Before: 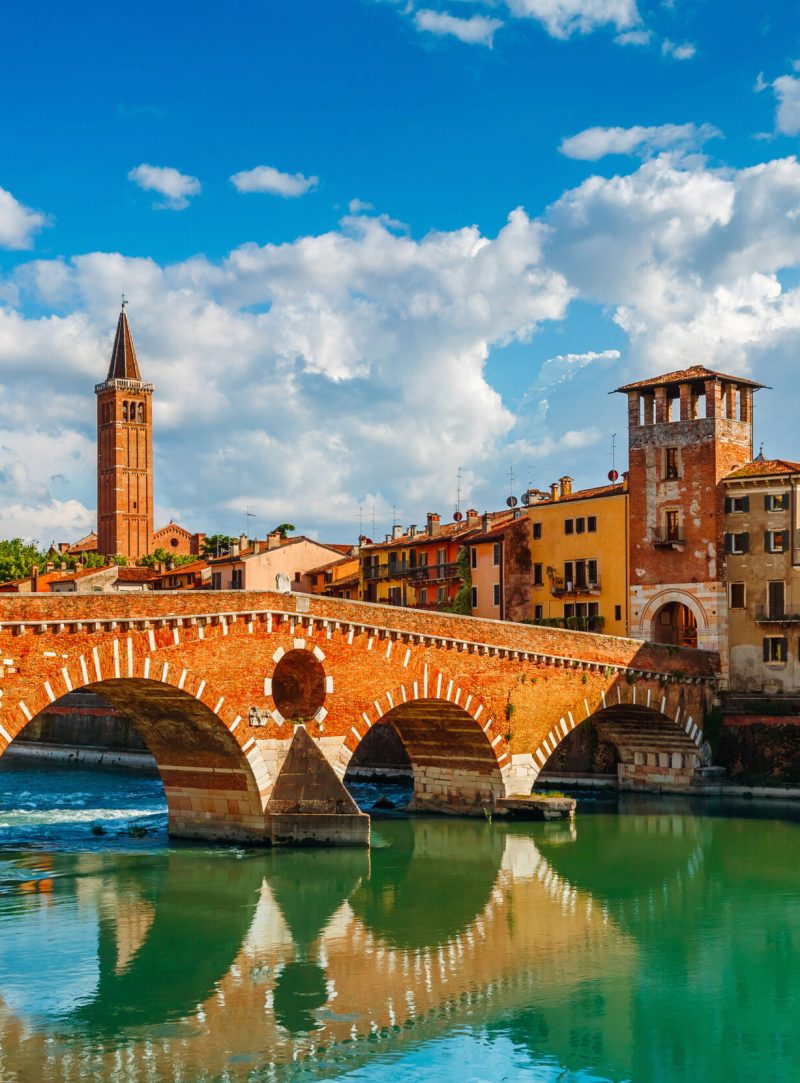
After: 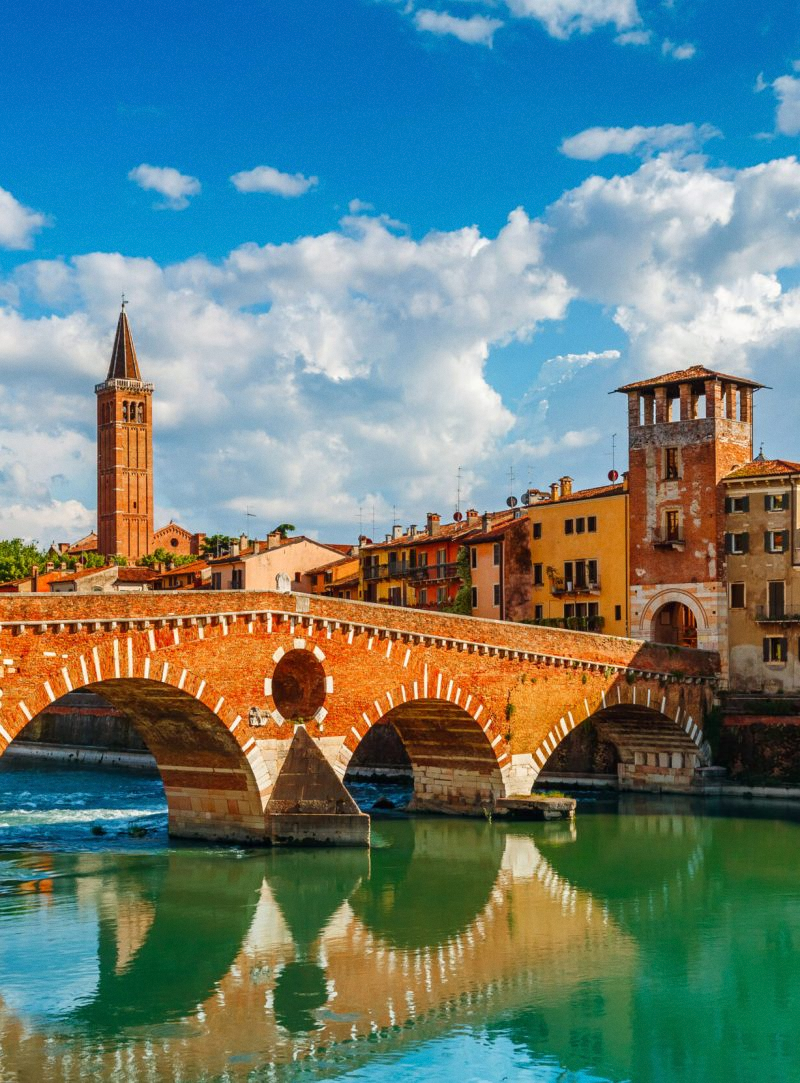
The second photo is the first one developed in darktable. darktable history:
grain: coarseness 14.57 ISO, strength 8.8%
